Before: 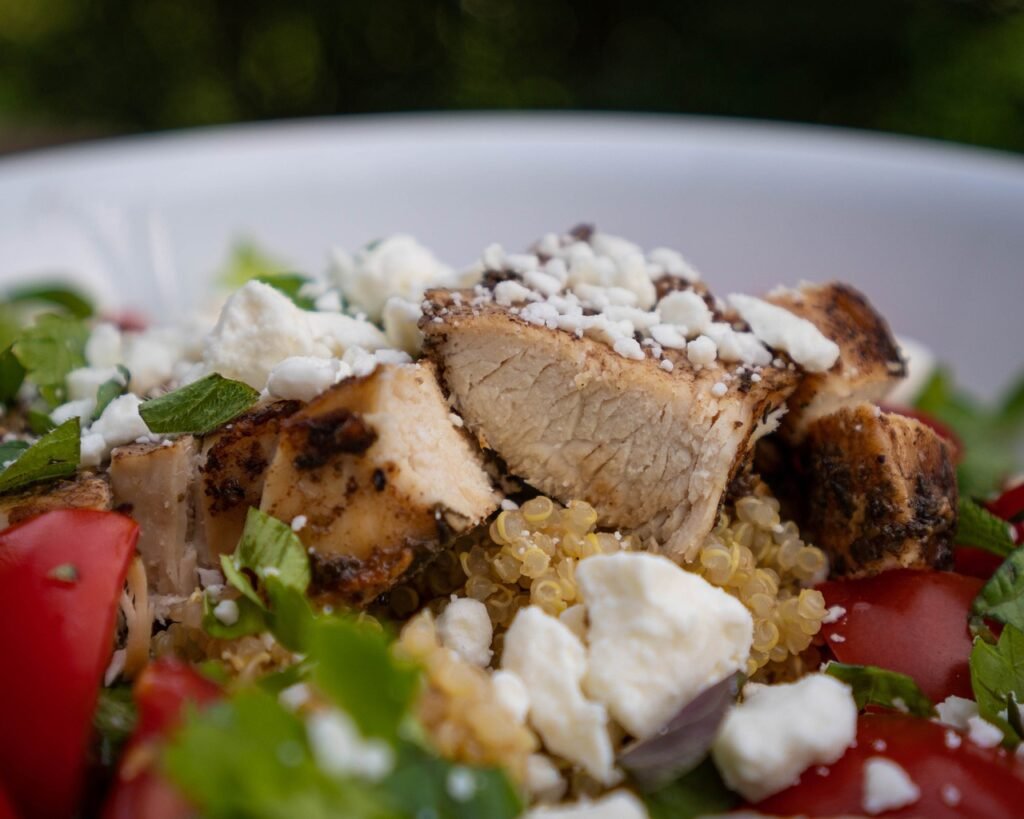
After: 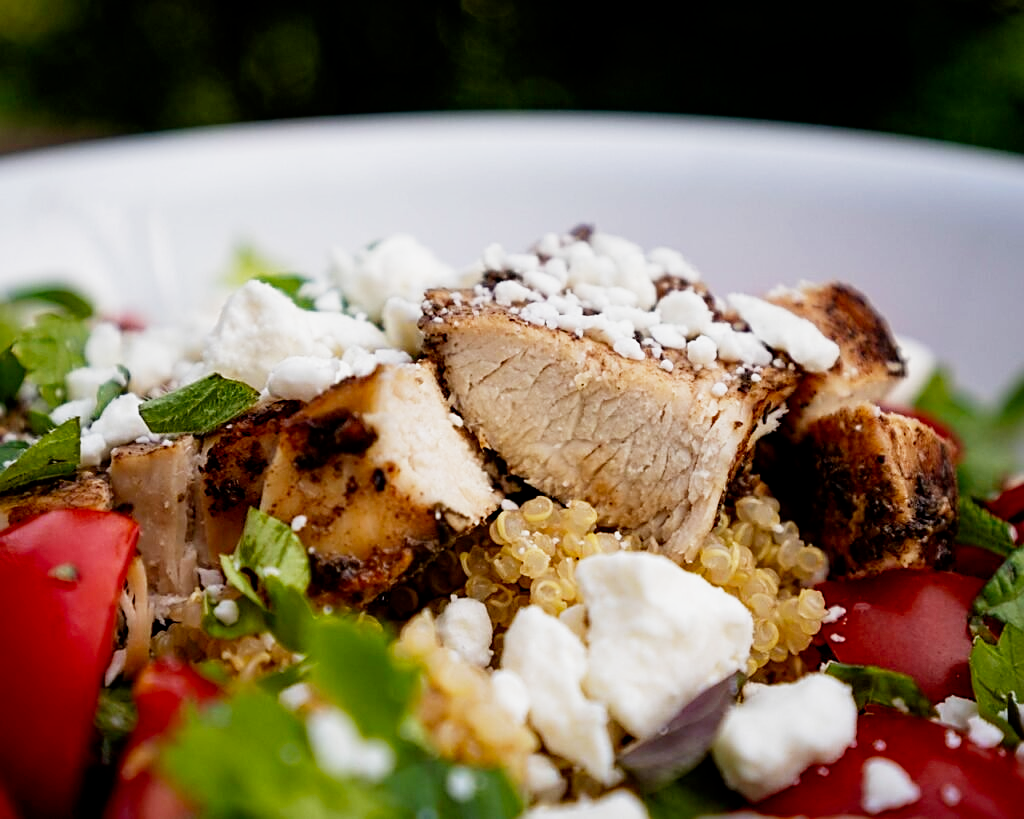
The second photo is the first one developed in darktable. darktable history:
filmic rgb: middle gray luminance 12.74%, black relative exposure -10.13 EV, white relative exposure 3.47 EV, threshold 6 EV, target black luminance 0%, hardness 5.74, latitude 44.69%, contrast 1.221, highlights saturation mix 5%, shadows ↔ highlights balance 26.78%, add noise in highlights 0, preserve chrominance no, color science v3 (2019), use custom middle-gray values true, iterations of high-quality reconstruction 0, contrast in highlights soft, enable highlight reconstruction true
sharpen: on, module defaults
